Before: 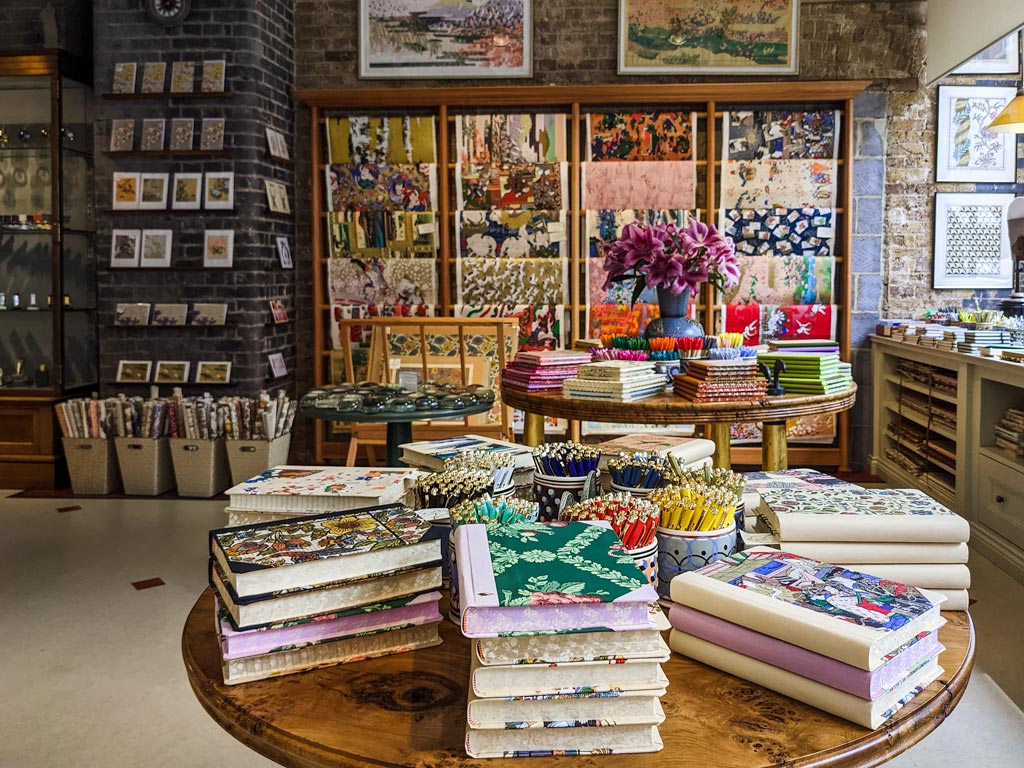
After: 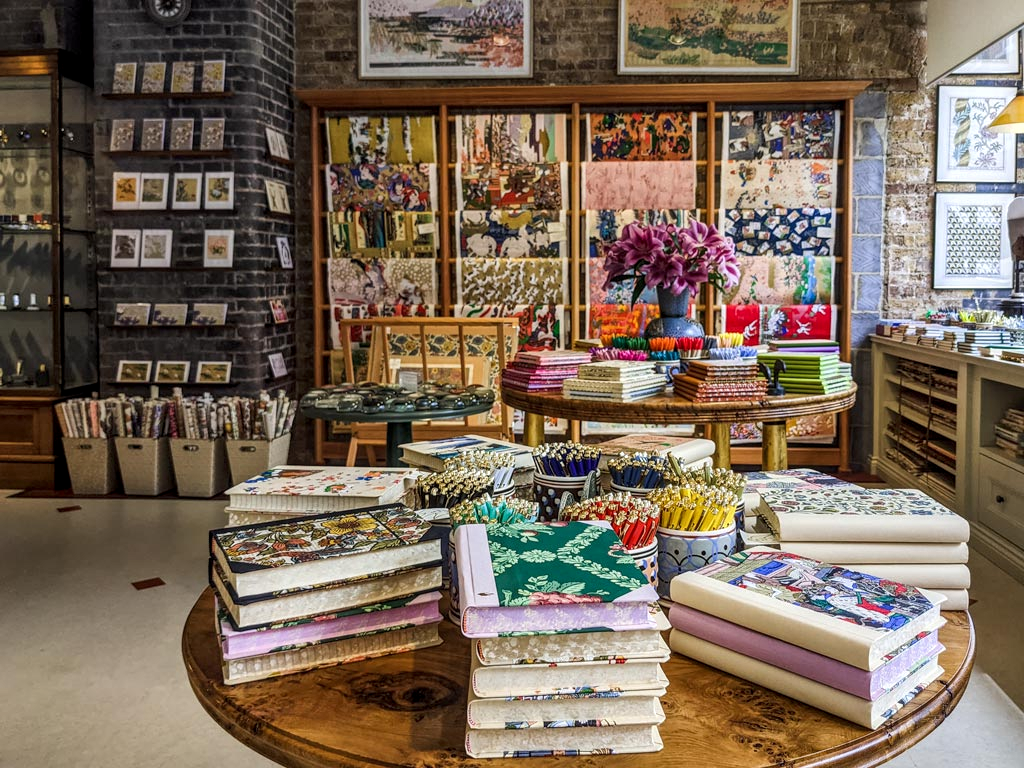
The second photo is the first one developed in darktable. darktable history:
shadows and highlights: shadows 36.65, highlights -27.46, soften with gaussian
local contrast: on, module defaults
